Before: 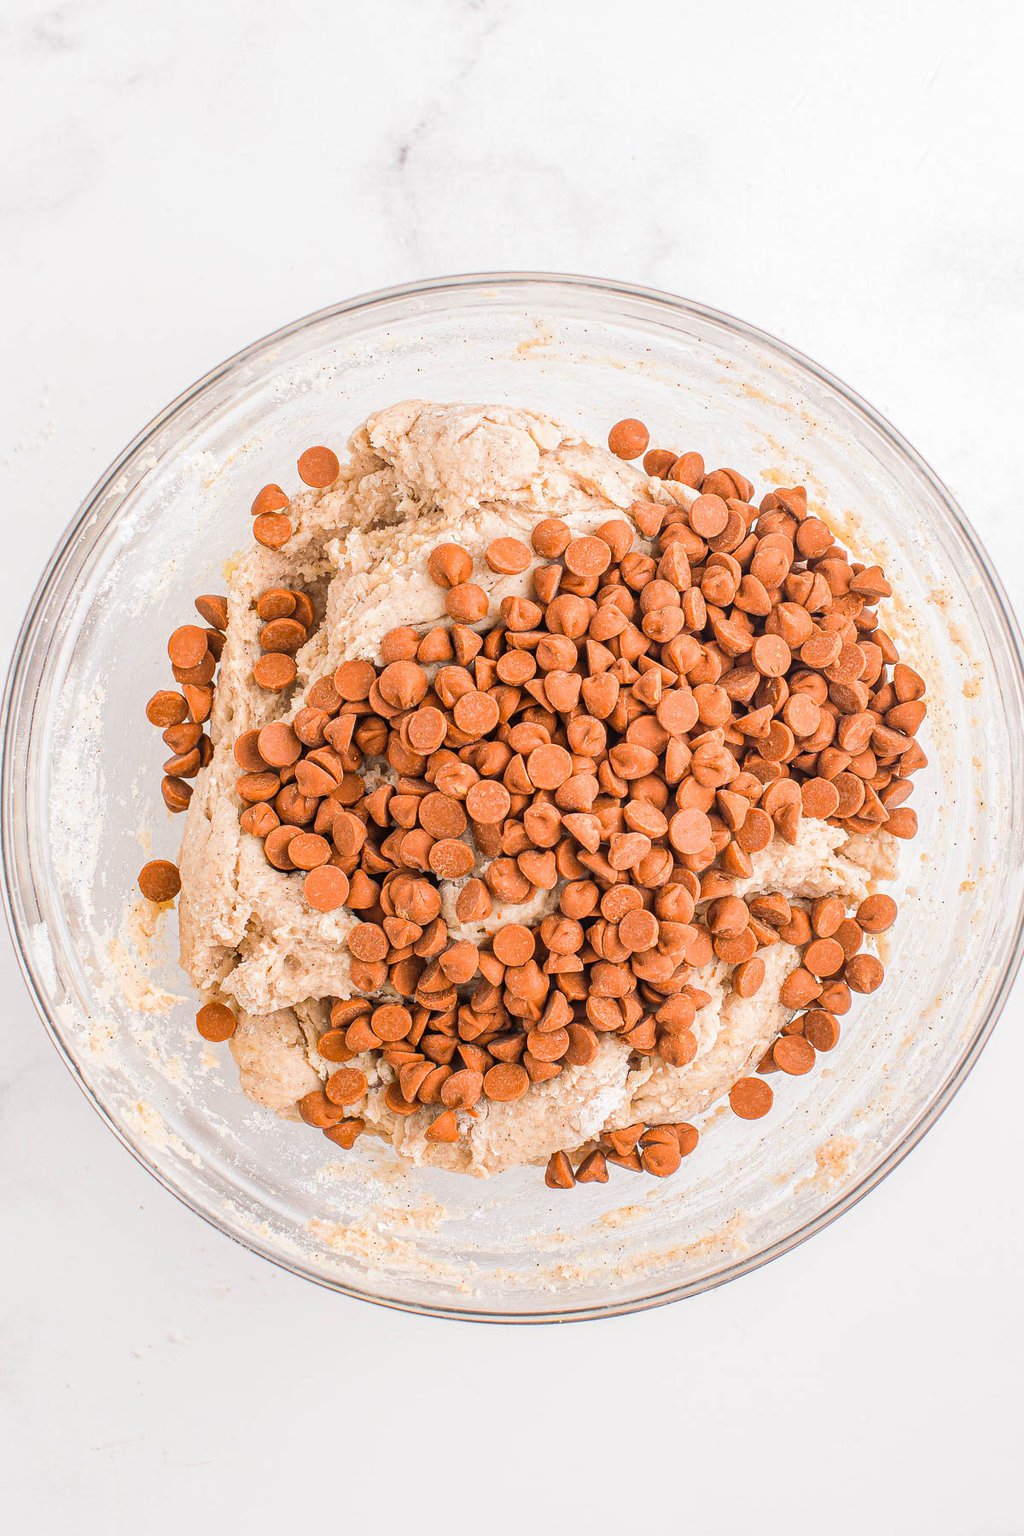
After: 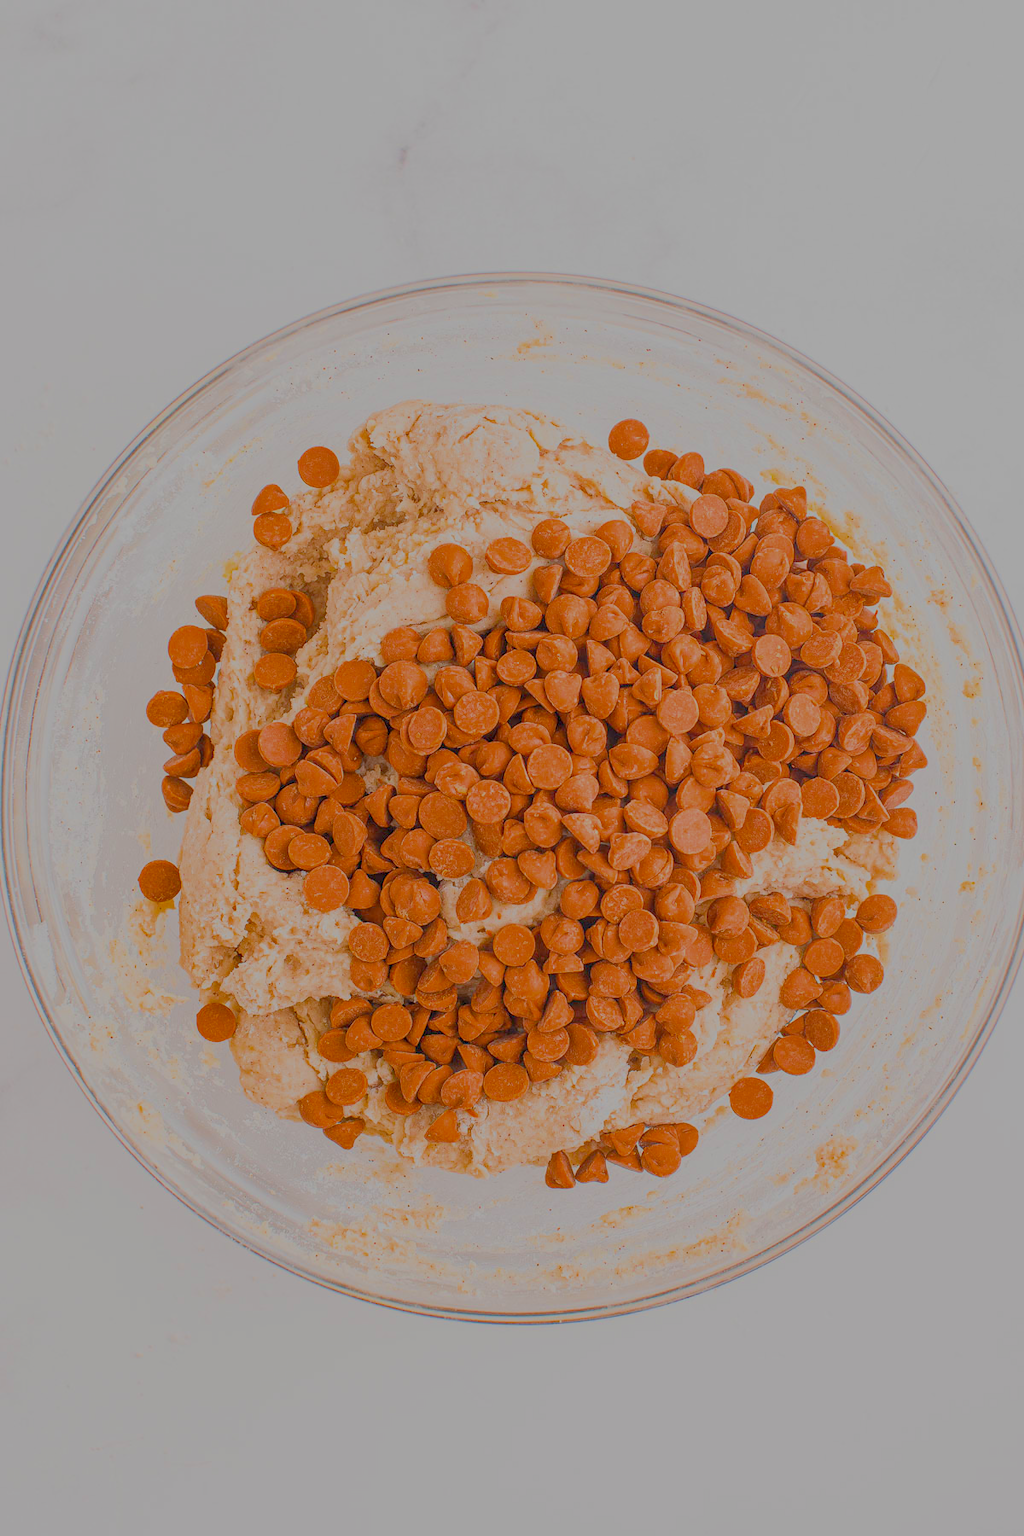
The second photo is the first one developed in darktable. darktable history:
filmic rgb: black relative exposure -16 EV, white relative exposure 8 EV, threshold 3 EV, hardness 4.17, latitude 50%, contrast 0.5, color science v5 (2021), contrast in shadows safe, contrast in highlights safe, enable highlight reconstruction true
color balance rgb: perceptual saturation grading › global saturation 25%, global vibrance 10%
